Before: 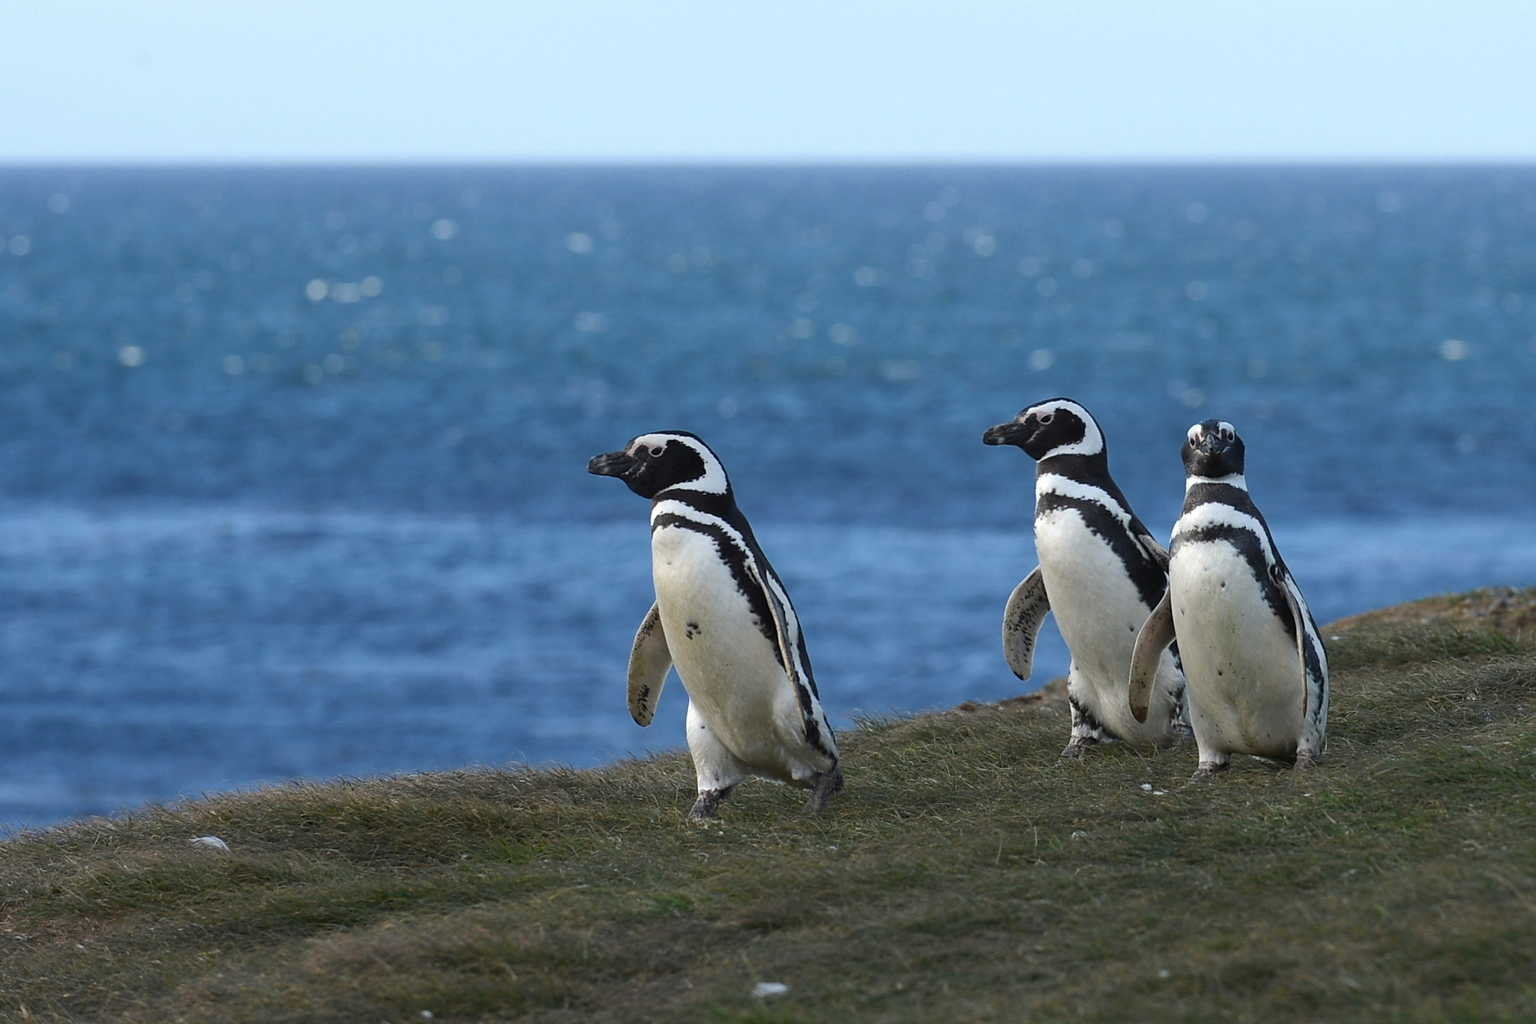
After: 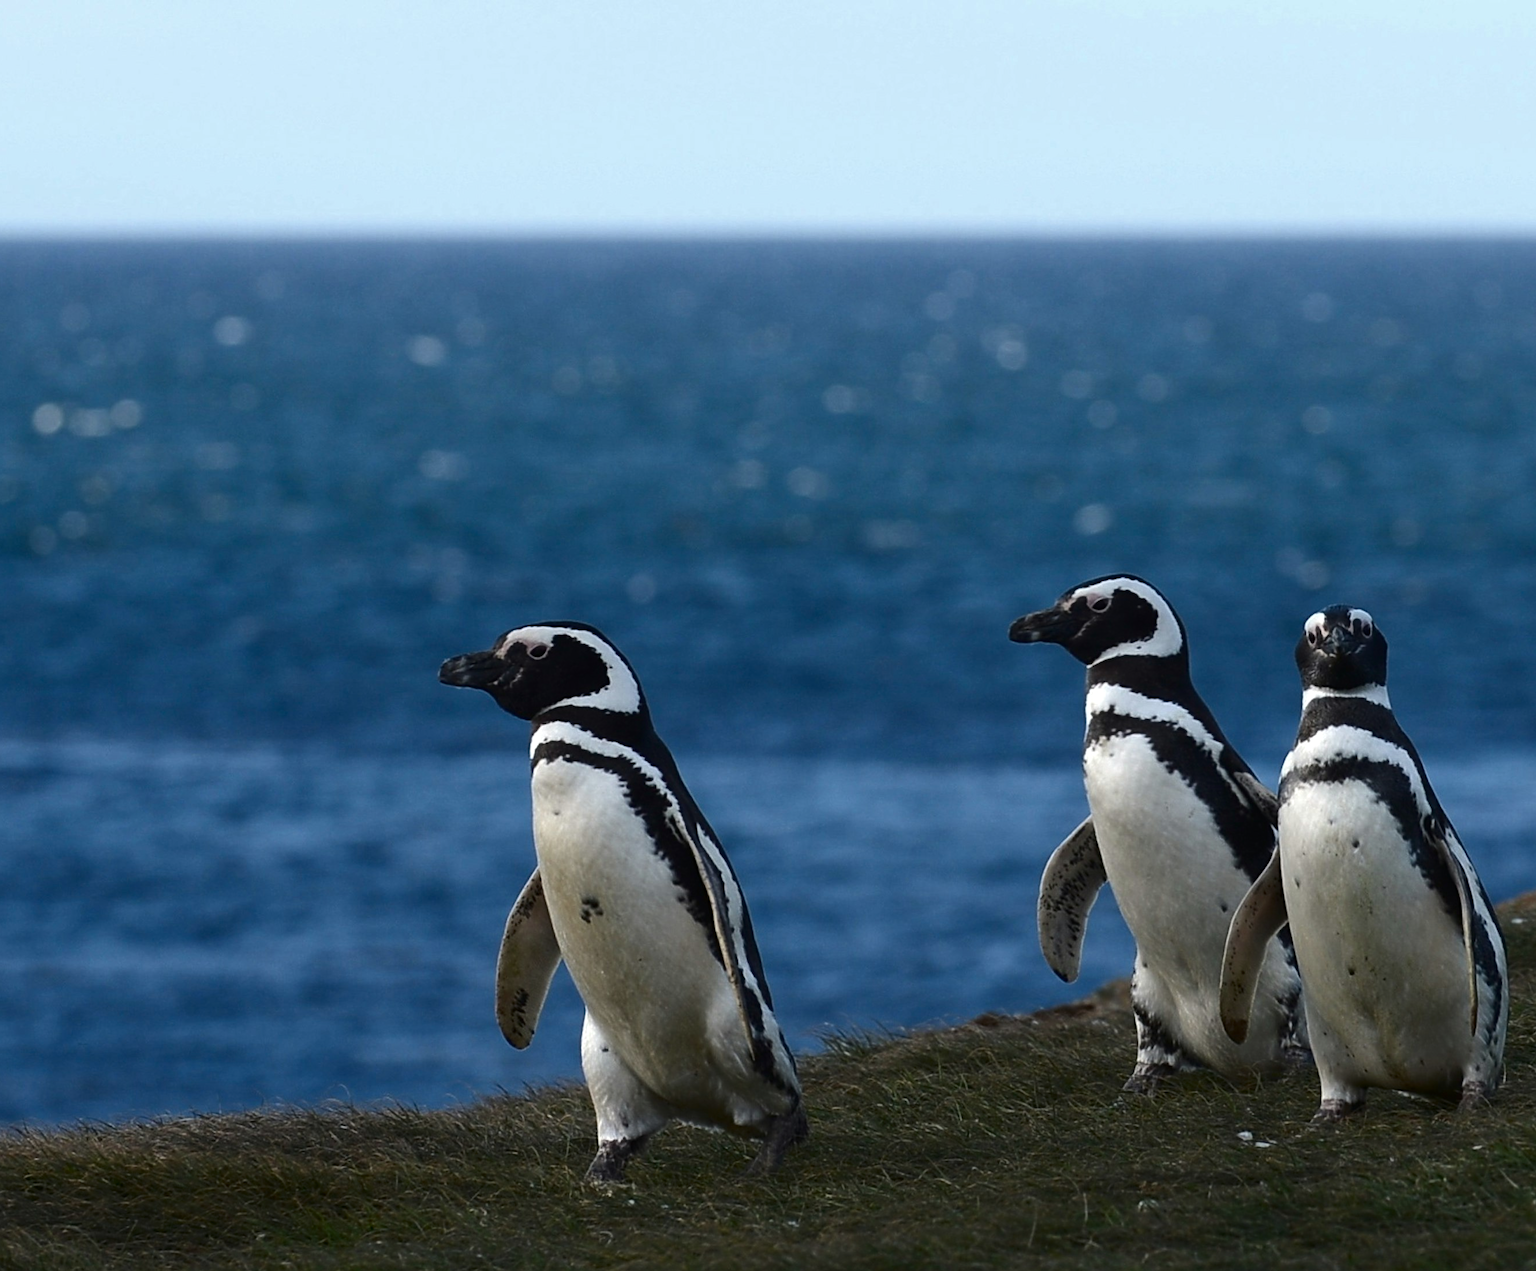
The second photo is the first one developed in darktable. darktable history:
exposure: black level correction -0.005, exposure 0.054 EV, compensate highlight preservation false
crop: left 18.479%, right 12.2%, bottom 13.971%
contrast brightness saturation: contrast 0.1, brightness -0.26, saturation 0.14
color correction: saturation 0.85
